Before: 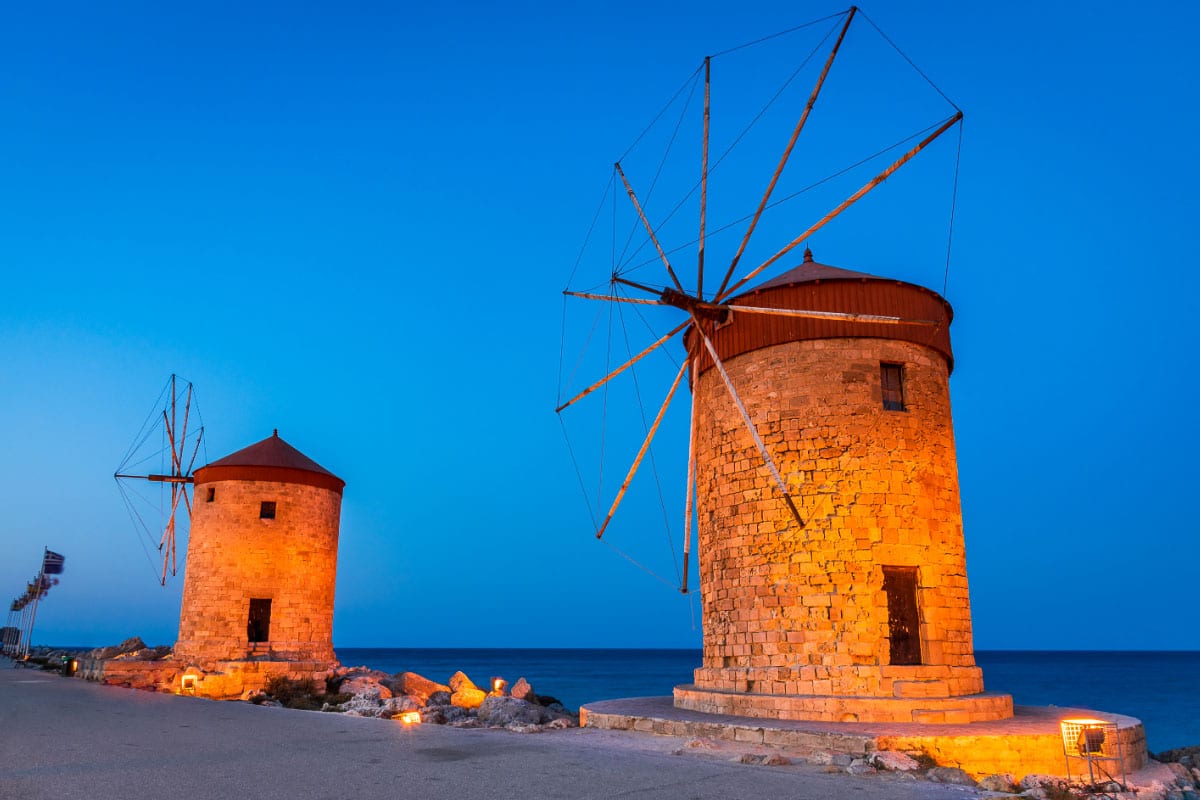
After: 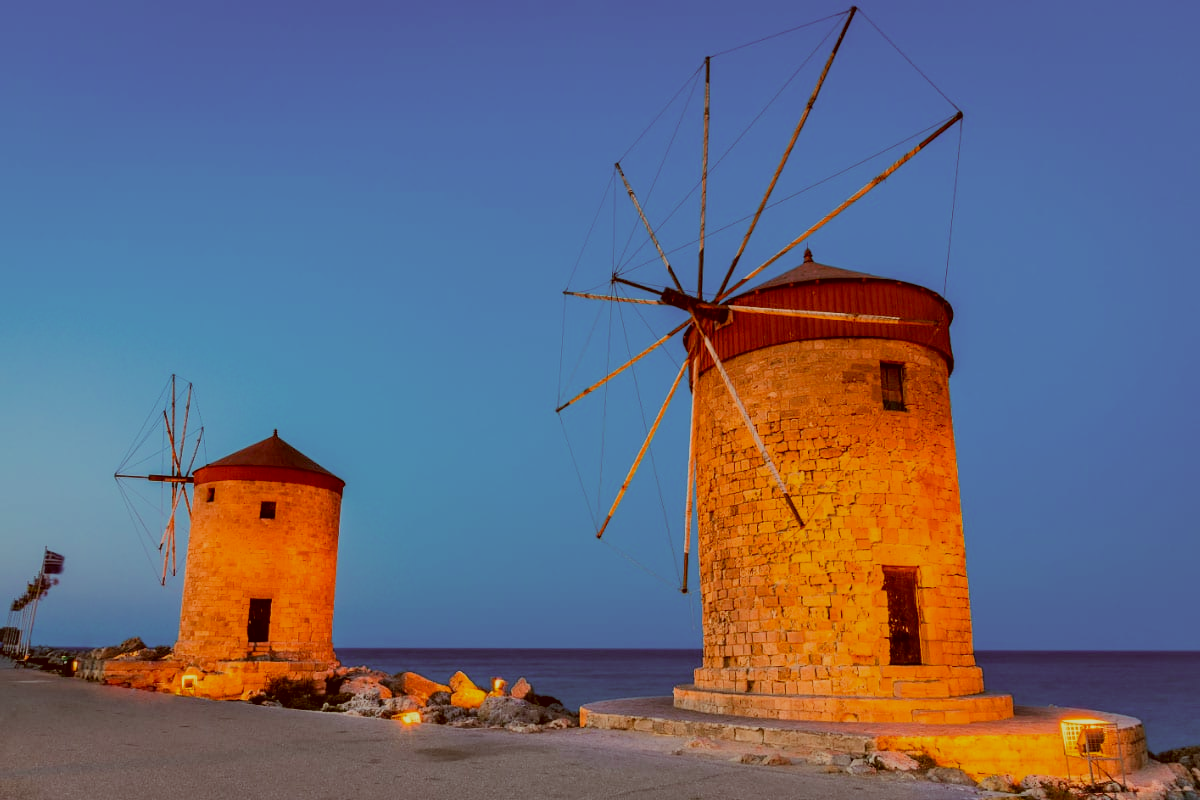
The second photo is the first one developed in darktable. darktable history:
color correction: highlights a* -5.3, highlights b* 9.8, shadows a* 9.8, shadows b* 24.26
filmic rgb: black relative exposure -7.15 EV, white relative exposure 5.36 EV, hardness 3.02, color science v6 (2022)
